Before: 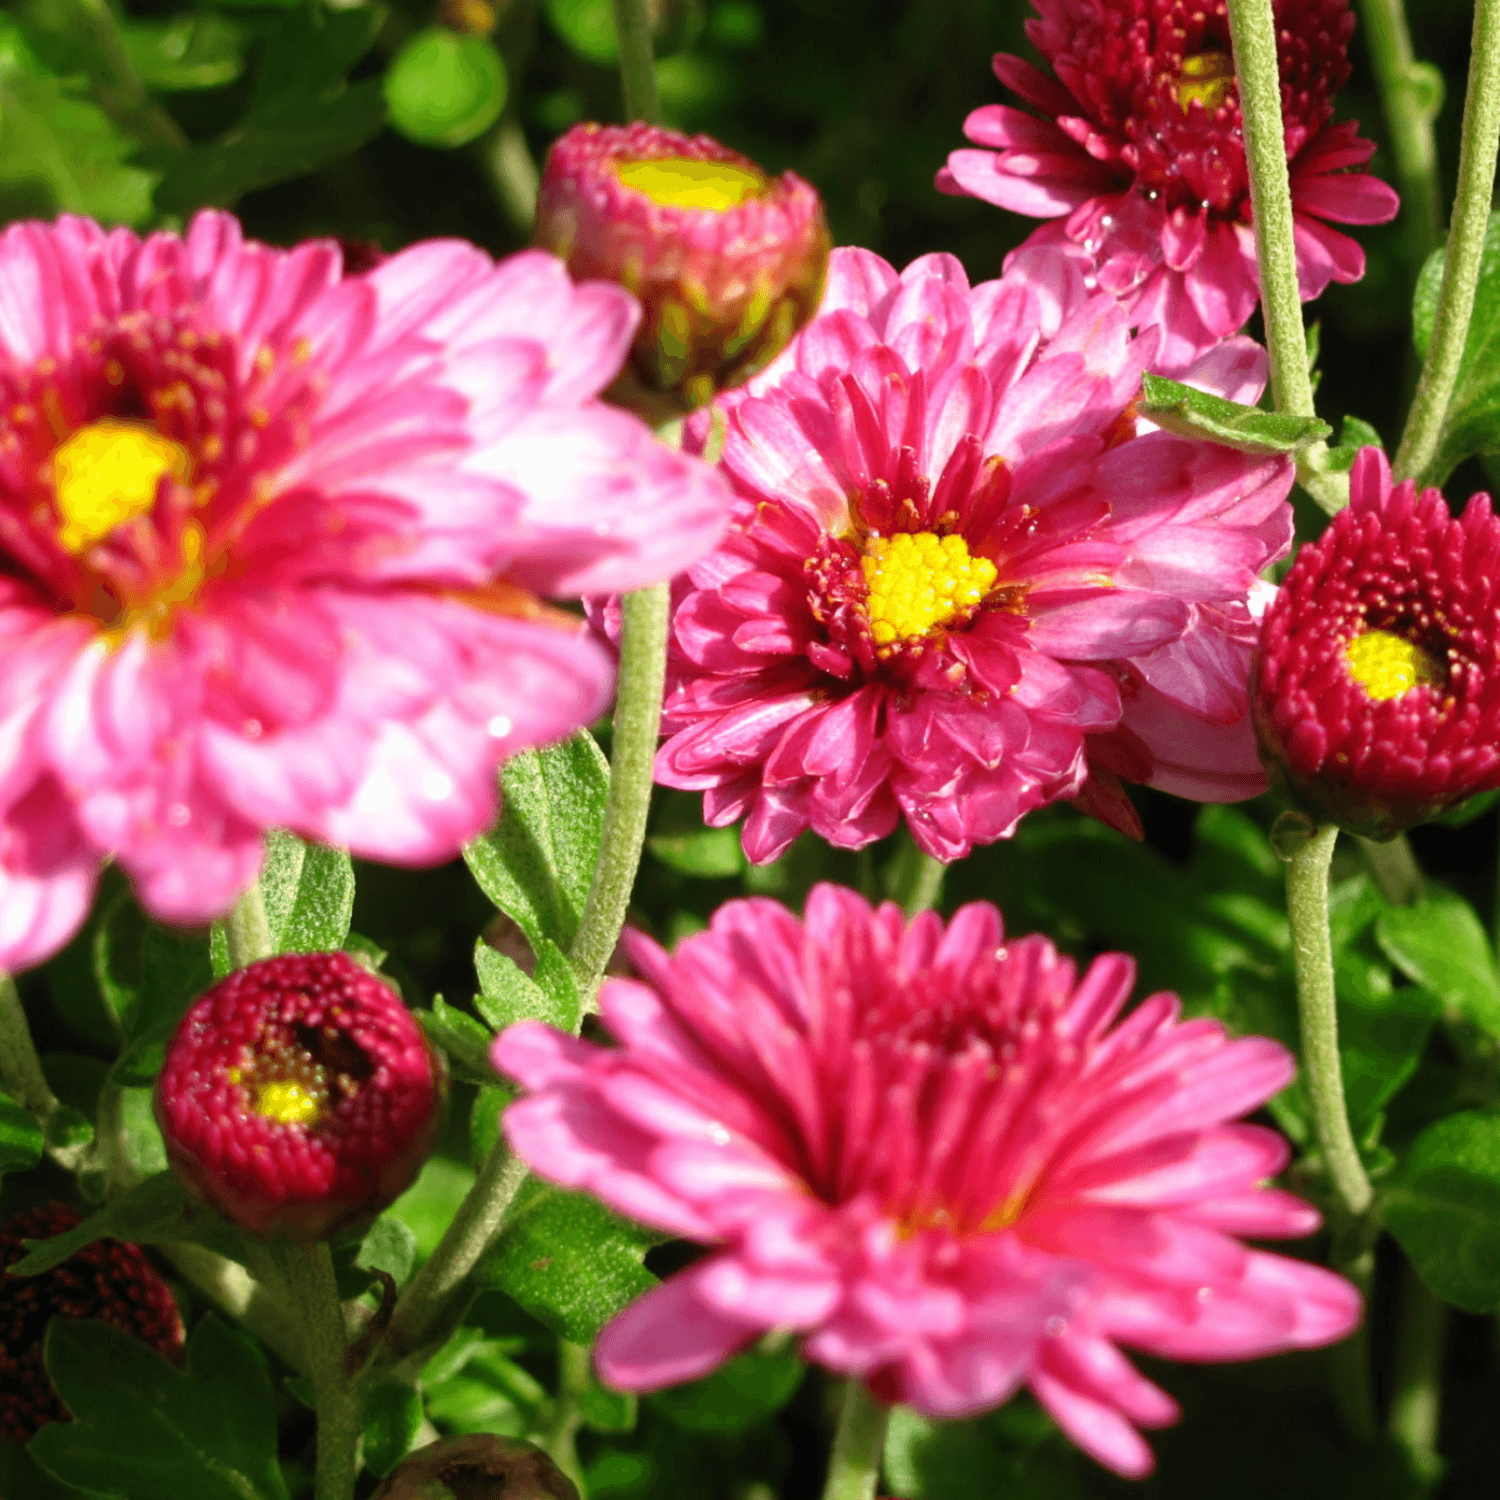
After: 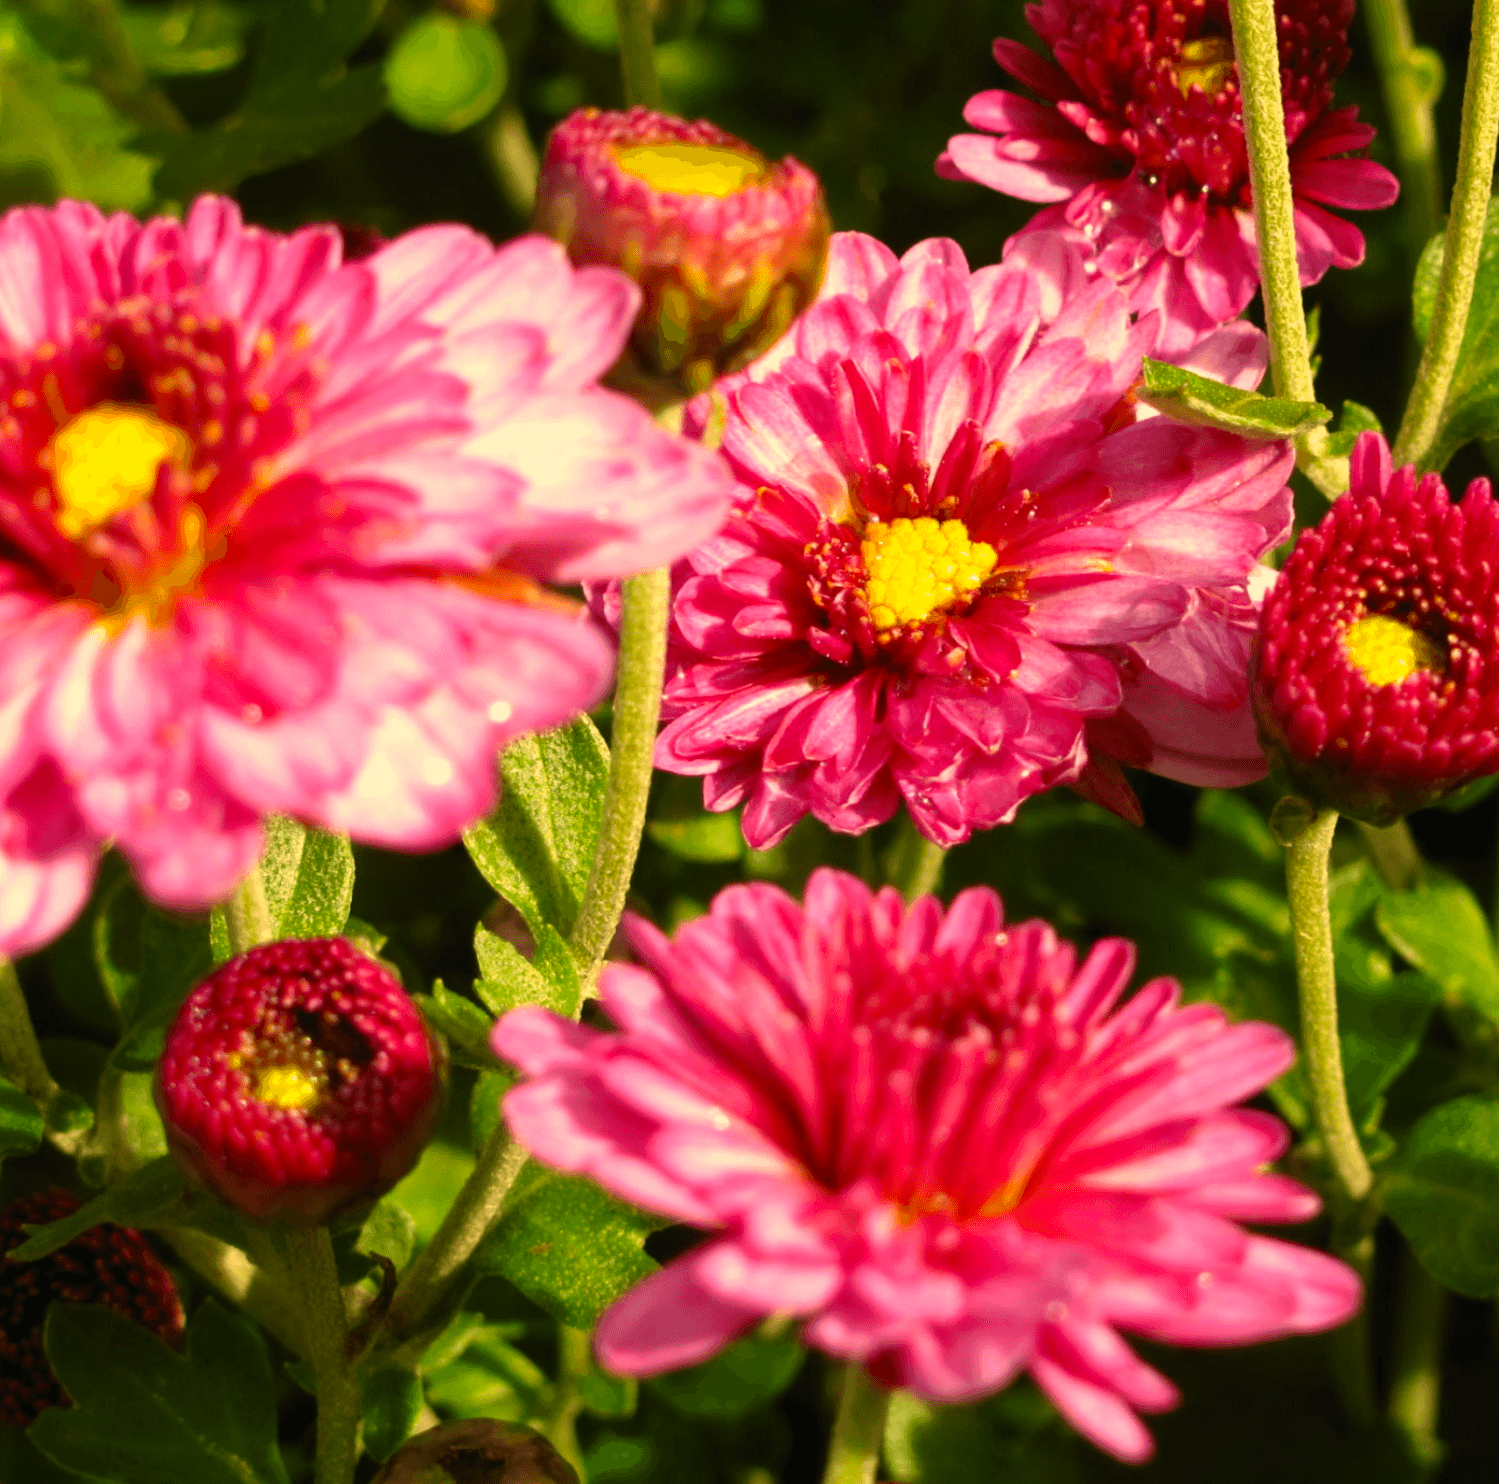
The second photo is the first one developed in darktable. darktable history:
crop: top 1.049%, right 0.001%
color correction: highlights a* 15, highlights b* 31.55
